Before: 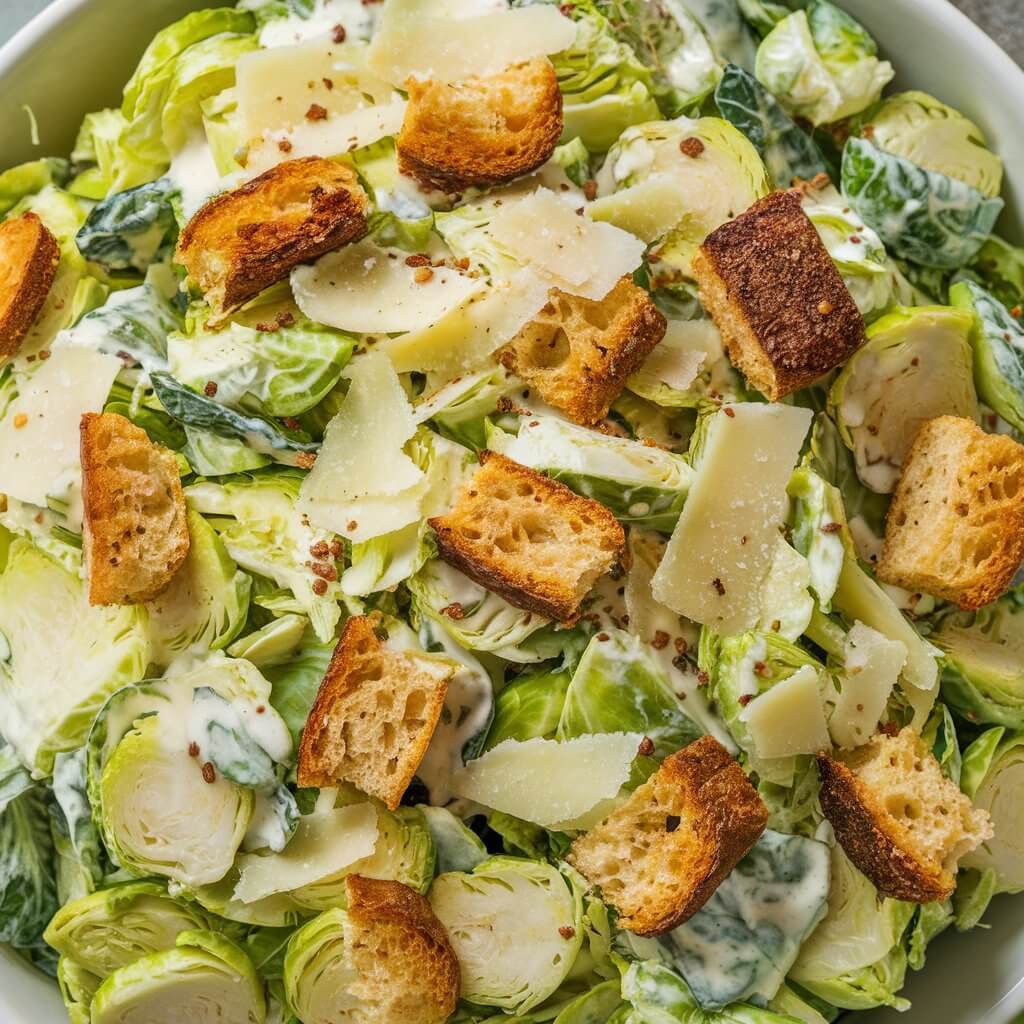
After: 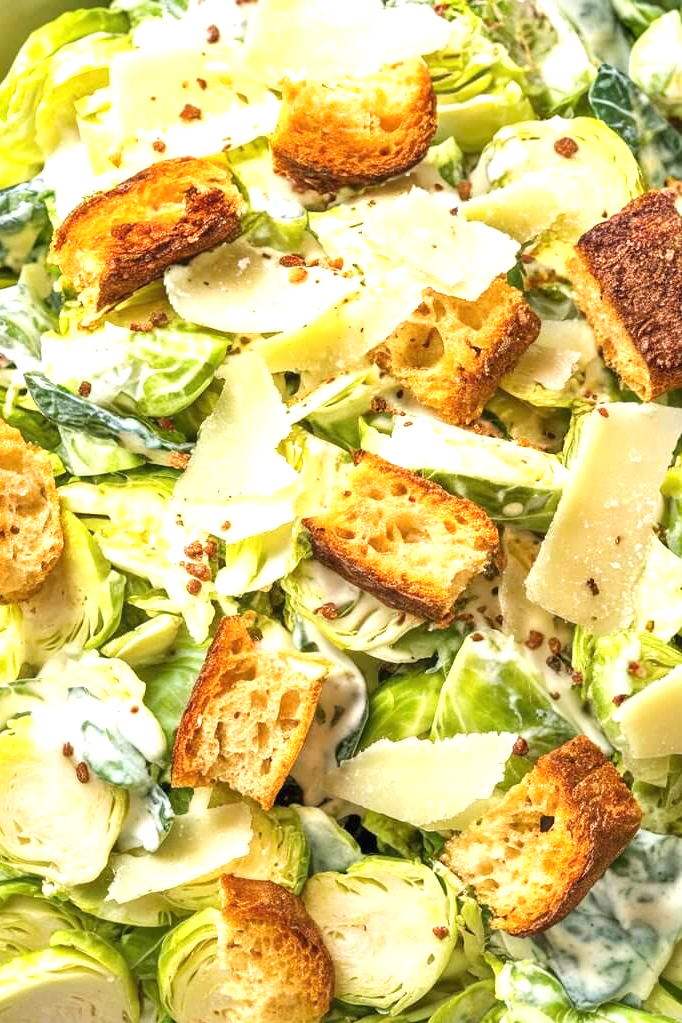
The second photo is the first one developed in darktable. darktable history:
exposure: exposure 1 EV, compensate highlight preservation false
crop and rotate: left 12.367%, right 20.948%
